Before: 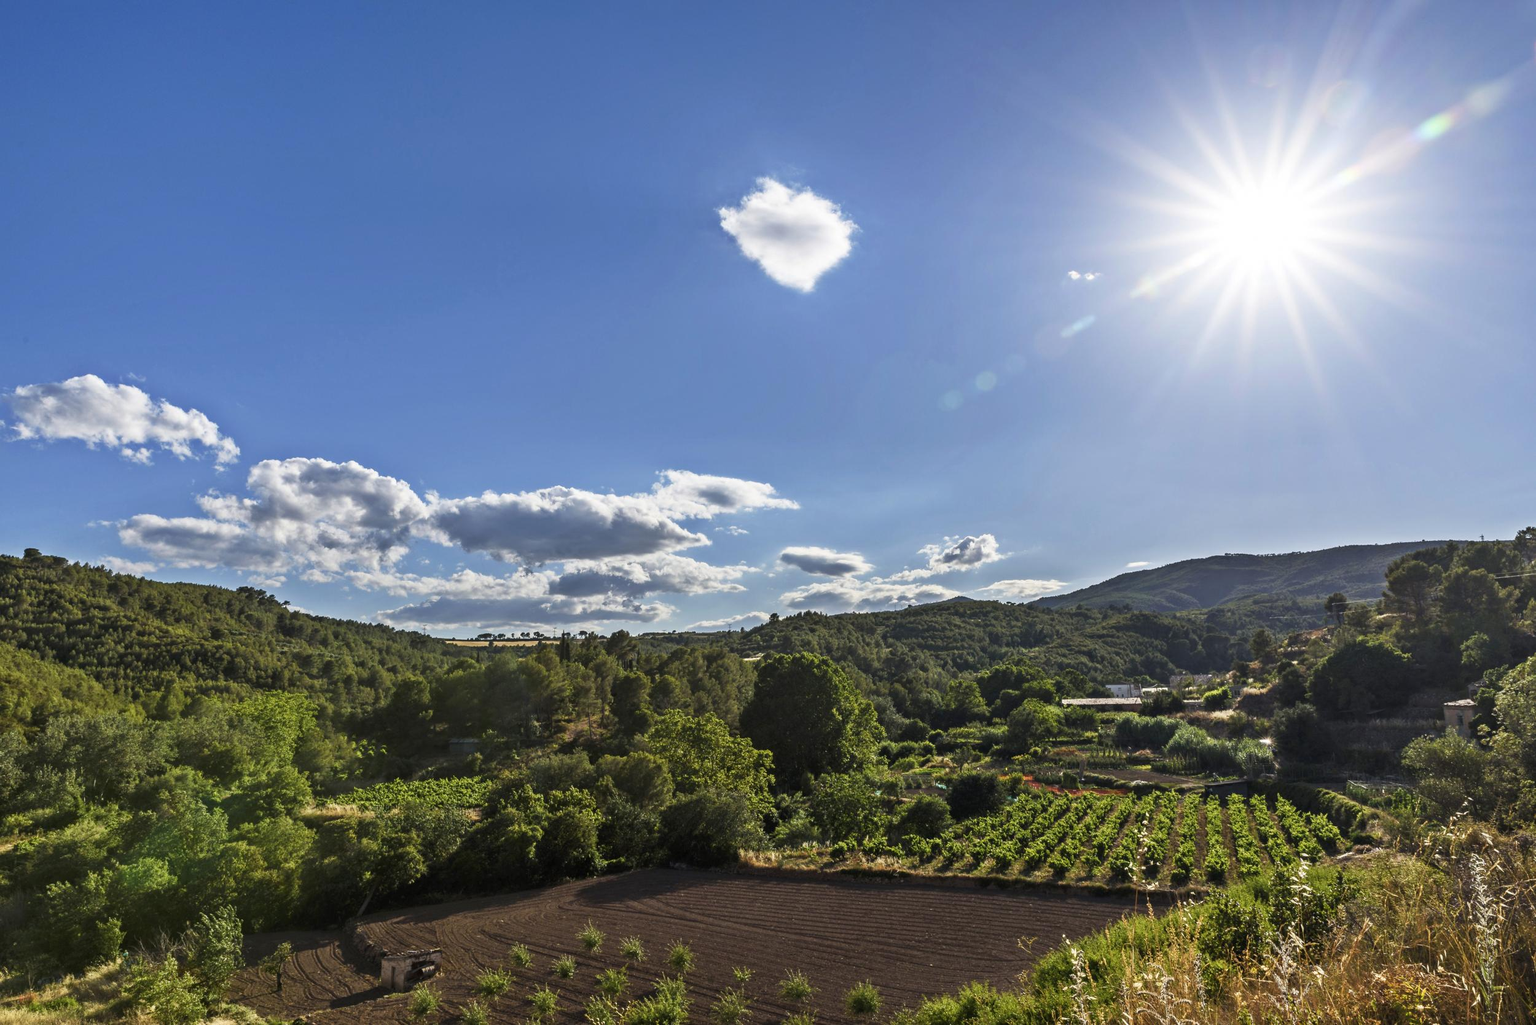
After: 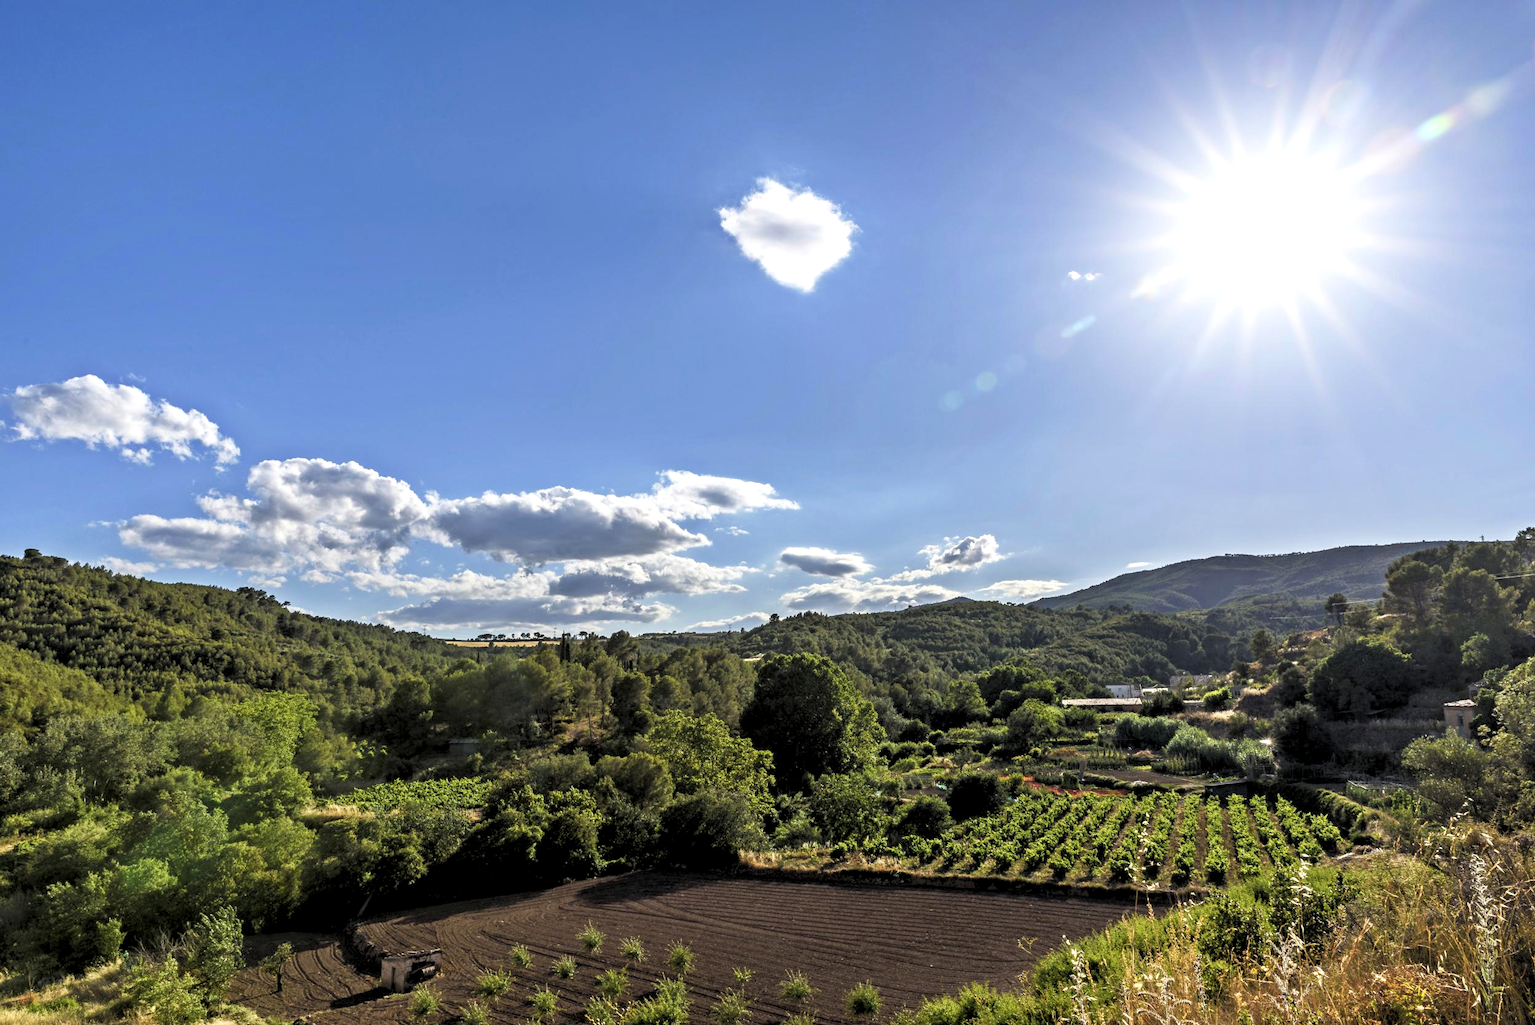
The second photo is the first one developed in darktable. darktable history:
exposure: exposure 0.131 EV, compensate highlight preservation false
rgb levels: levels [[0.013, 0.434, 0.89], [0, 0.5, 1], [0, 0.5, 1]]
